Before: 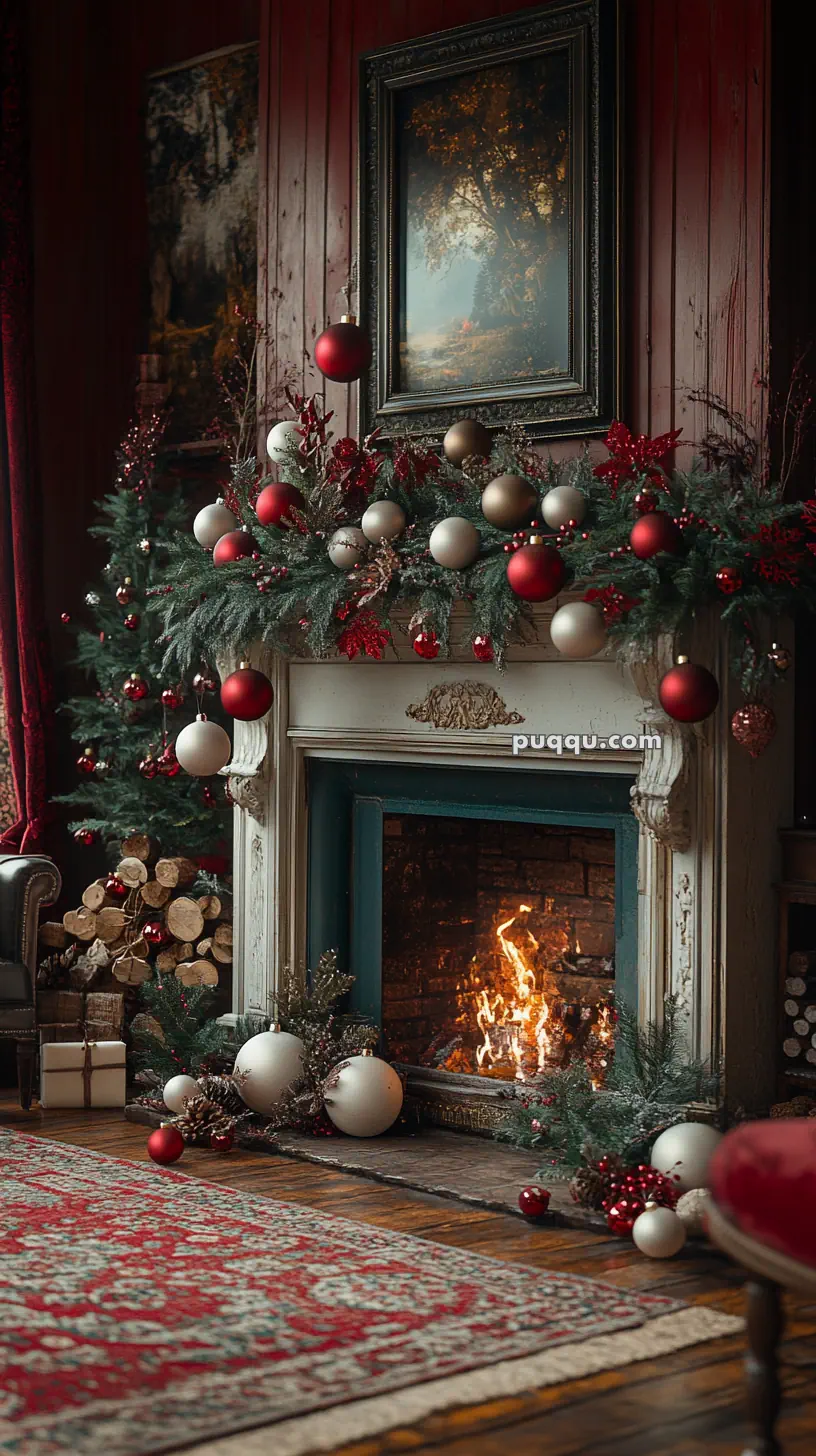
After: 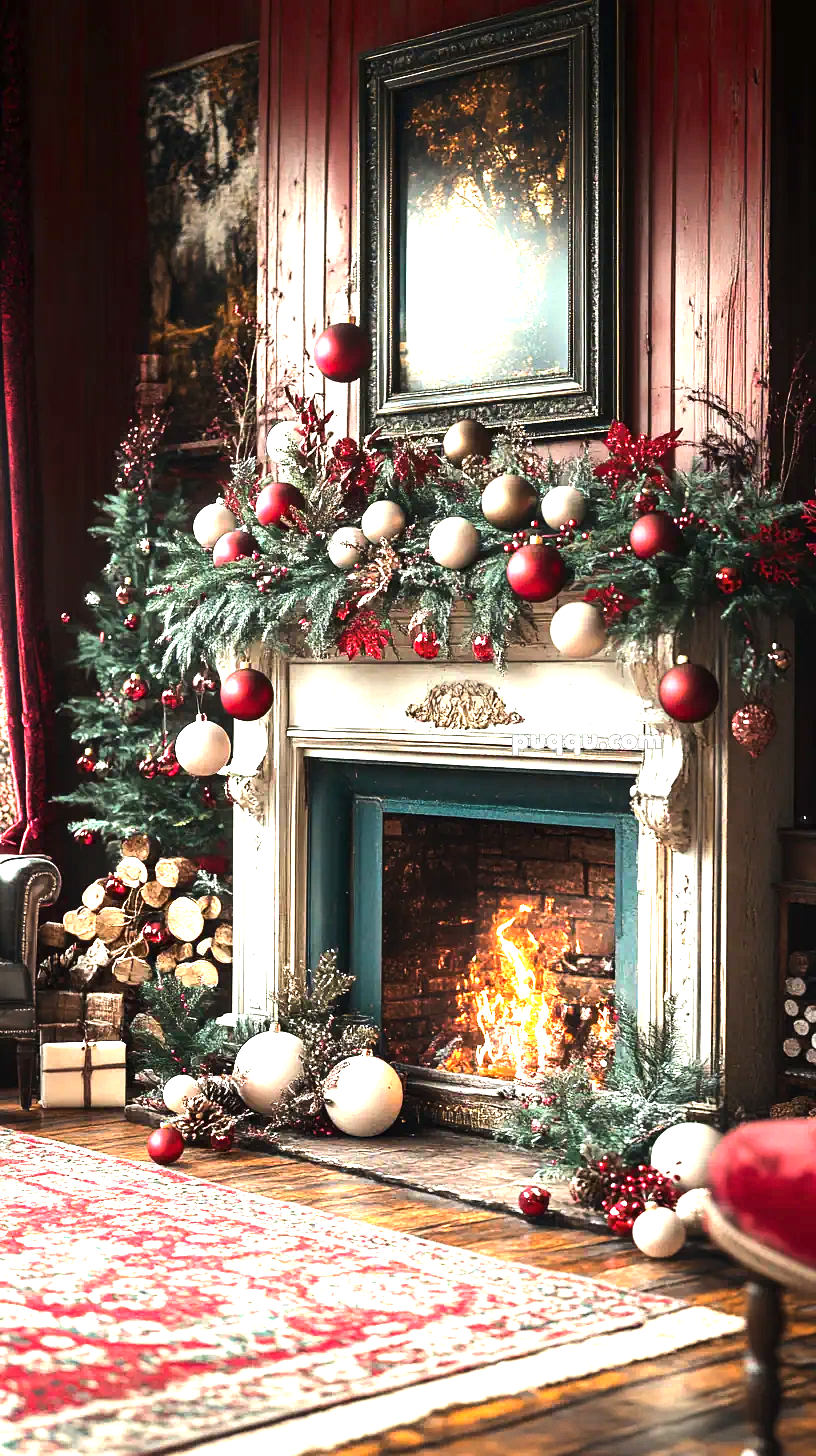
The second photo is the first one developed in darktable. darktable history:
tone equalizer: -8 EV -1.08 EV, -7 EV -1.01 EV, -6 EV -0.867 EV, -5 EV -0.578 EV, -3 EV 0.578 EV, -2 EV 0.867 EV, -1 EV 1.01 EV, +0 EV 1.08 EV, edges refinement/feathering 500, mask exposure compensation -1.57 EV, preserve details no
exposure: black level correction 0, exposure 1.9 EV, compensate highlight preservation false
